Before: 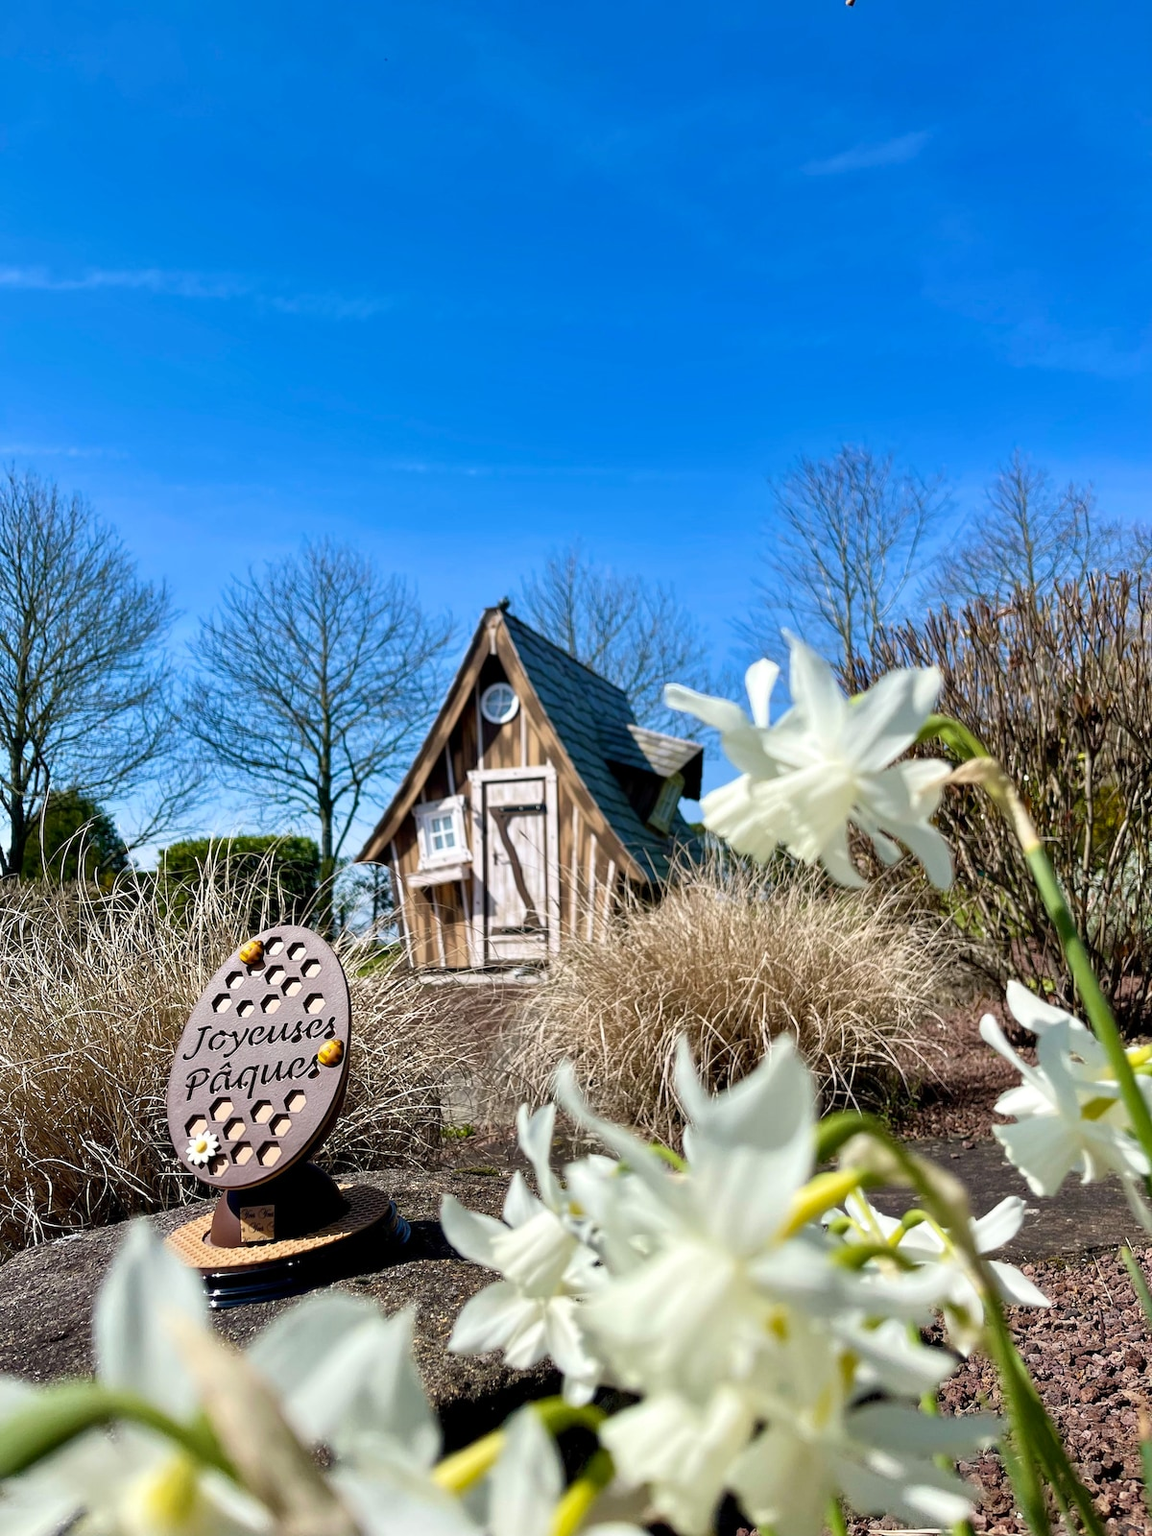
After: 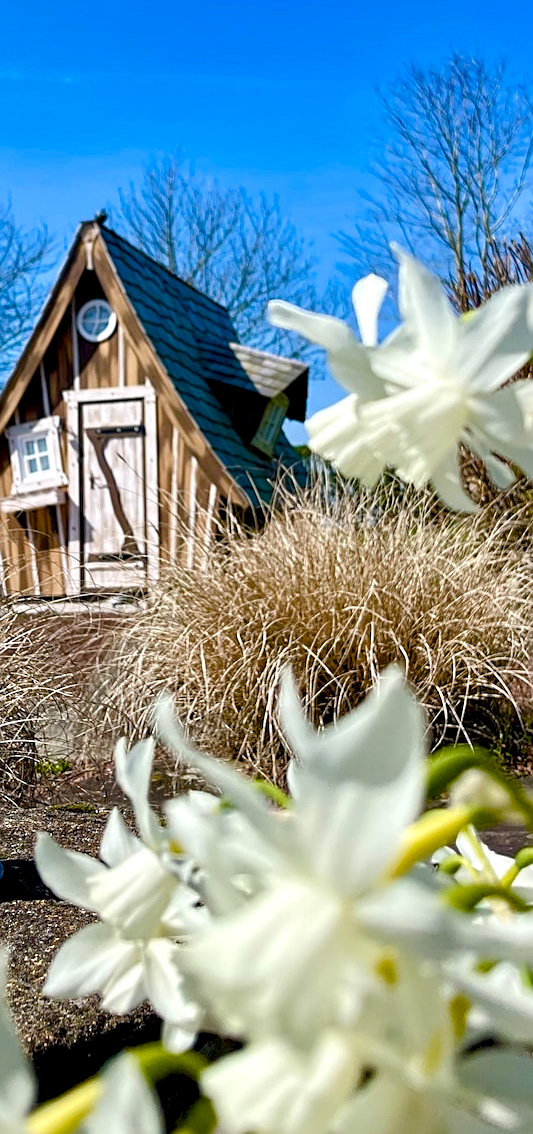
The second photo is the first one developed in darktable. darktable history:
local contrast: highlights 103%, shadows 102%, detail 119%, midtone range 0.2
sharpen: on, module defaults
crop: left 35.396%, top 25.753%, right 20.145%, bottom 3.352%
color balance rgb: perceptual saturation grading › global saturation 45.479%, perceptual saturation grading › highlights -49.895%, perceptual saturation grading › shadows 29.255%
